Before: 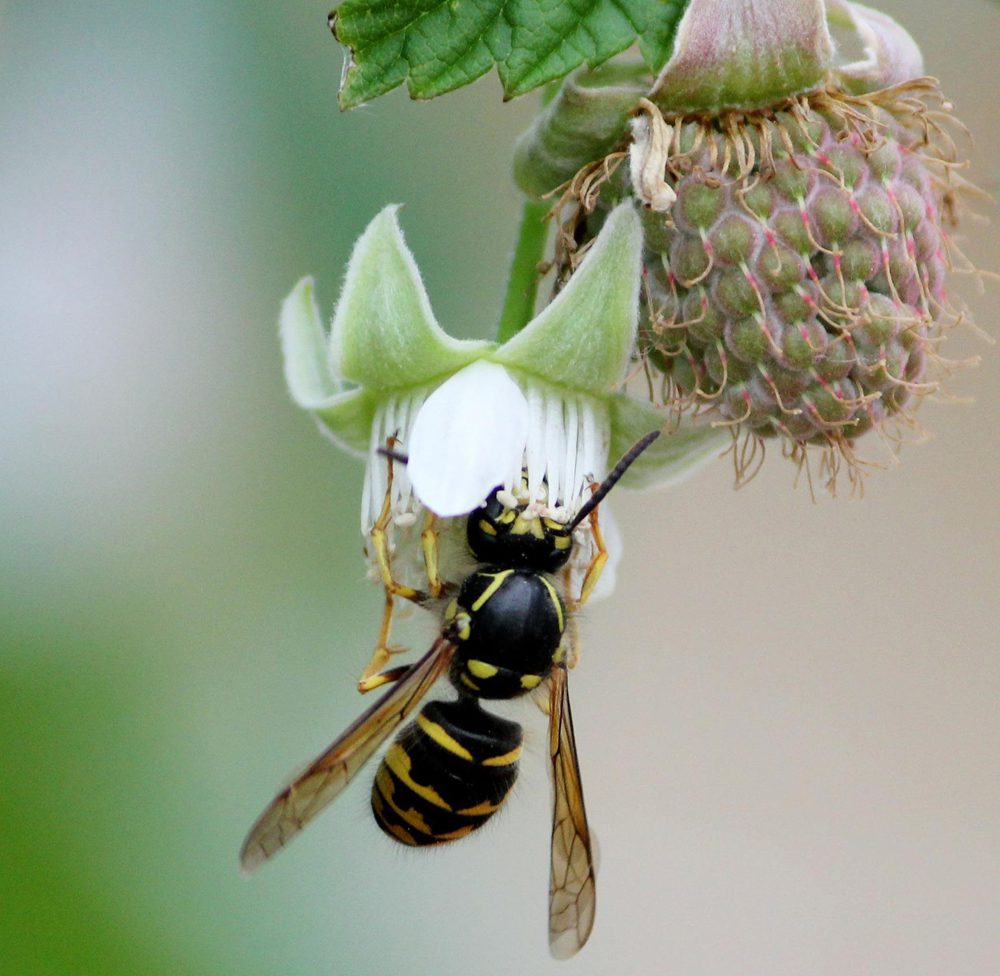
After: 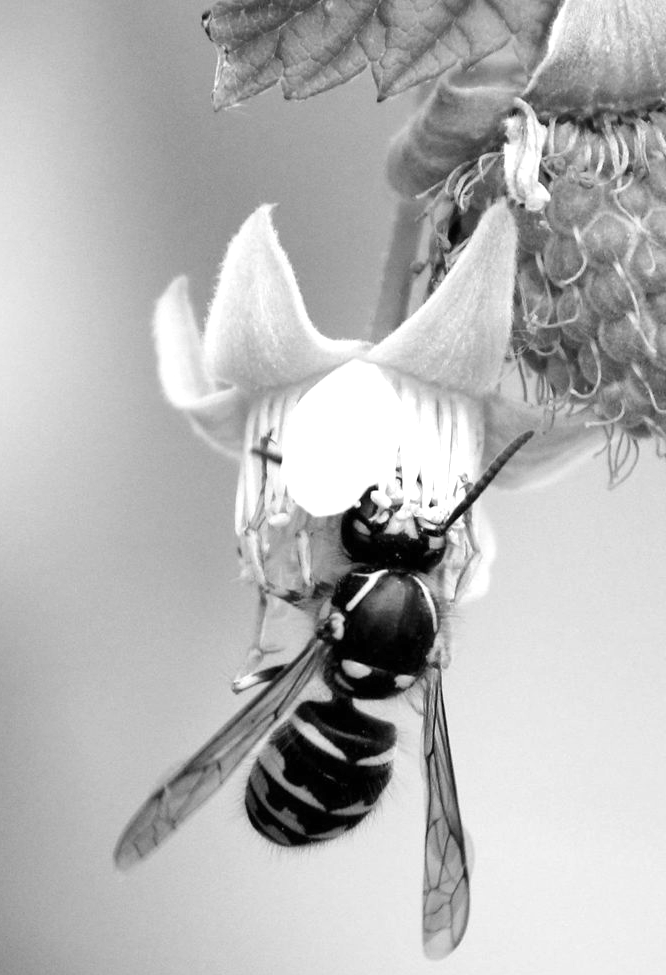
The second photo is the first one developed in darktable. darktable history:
crop and rotate: left 12.648%, right 20.685%
exposure: black level correction 0, exposure 0.7 EV, compensate exposure bias true, compensate highlight preservation false
monochrome: a 32, b 64, size 2.3
